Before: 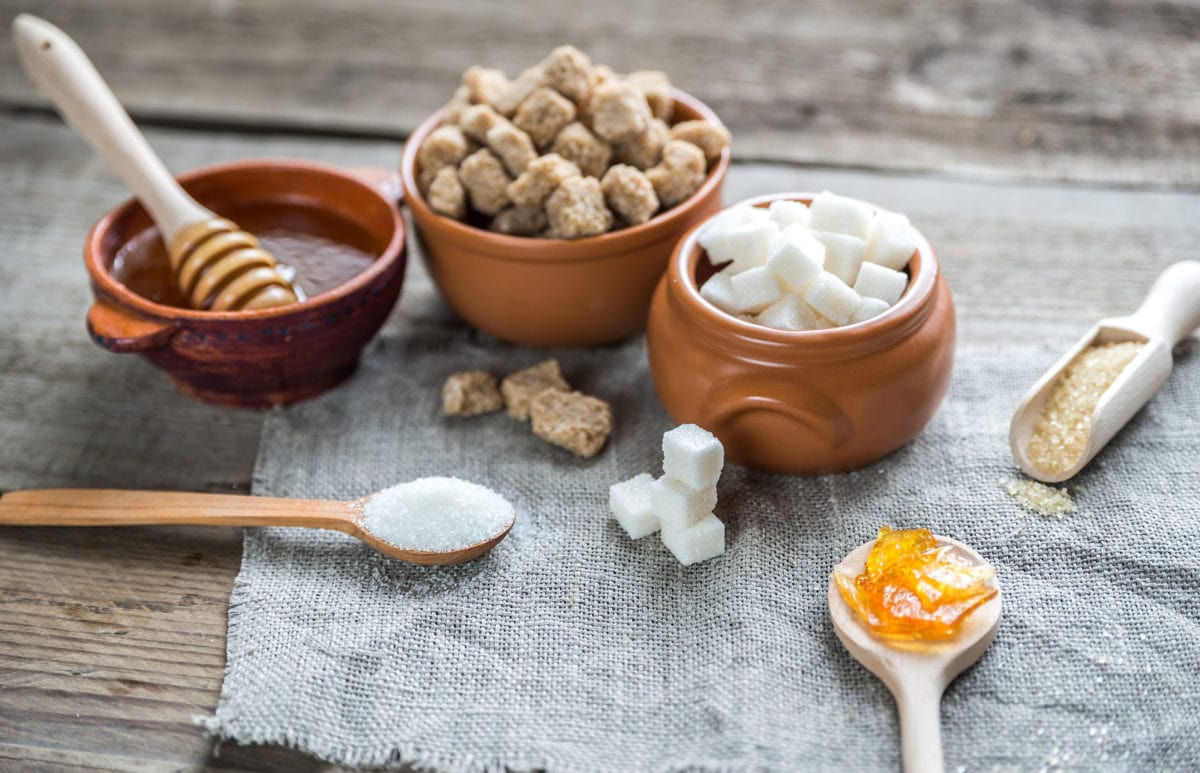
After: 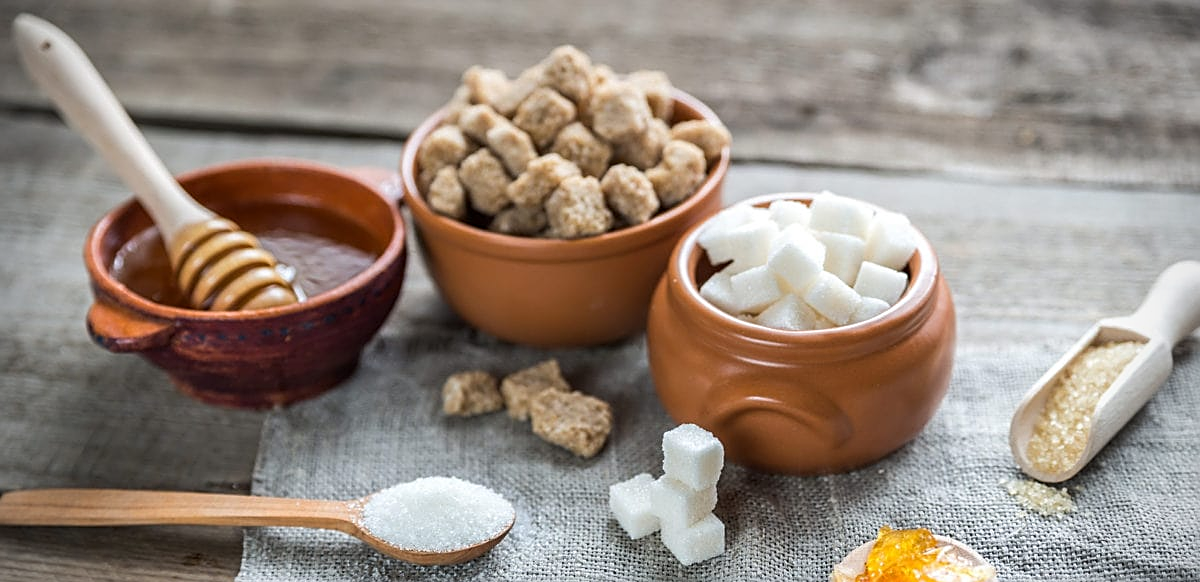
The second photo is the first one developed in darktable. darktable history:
vignetting: on, module defaults
crop: bottom 24.696%
sharpen: on, module defaults
